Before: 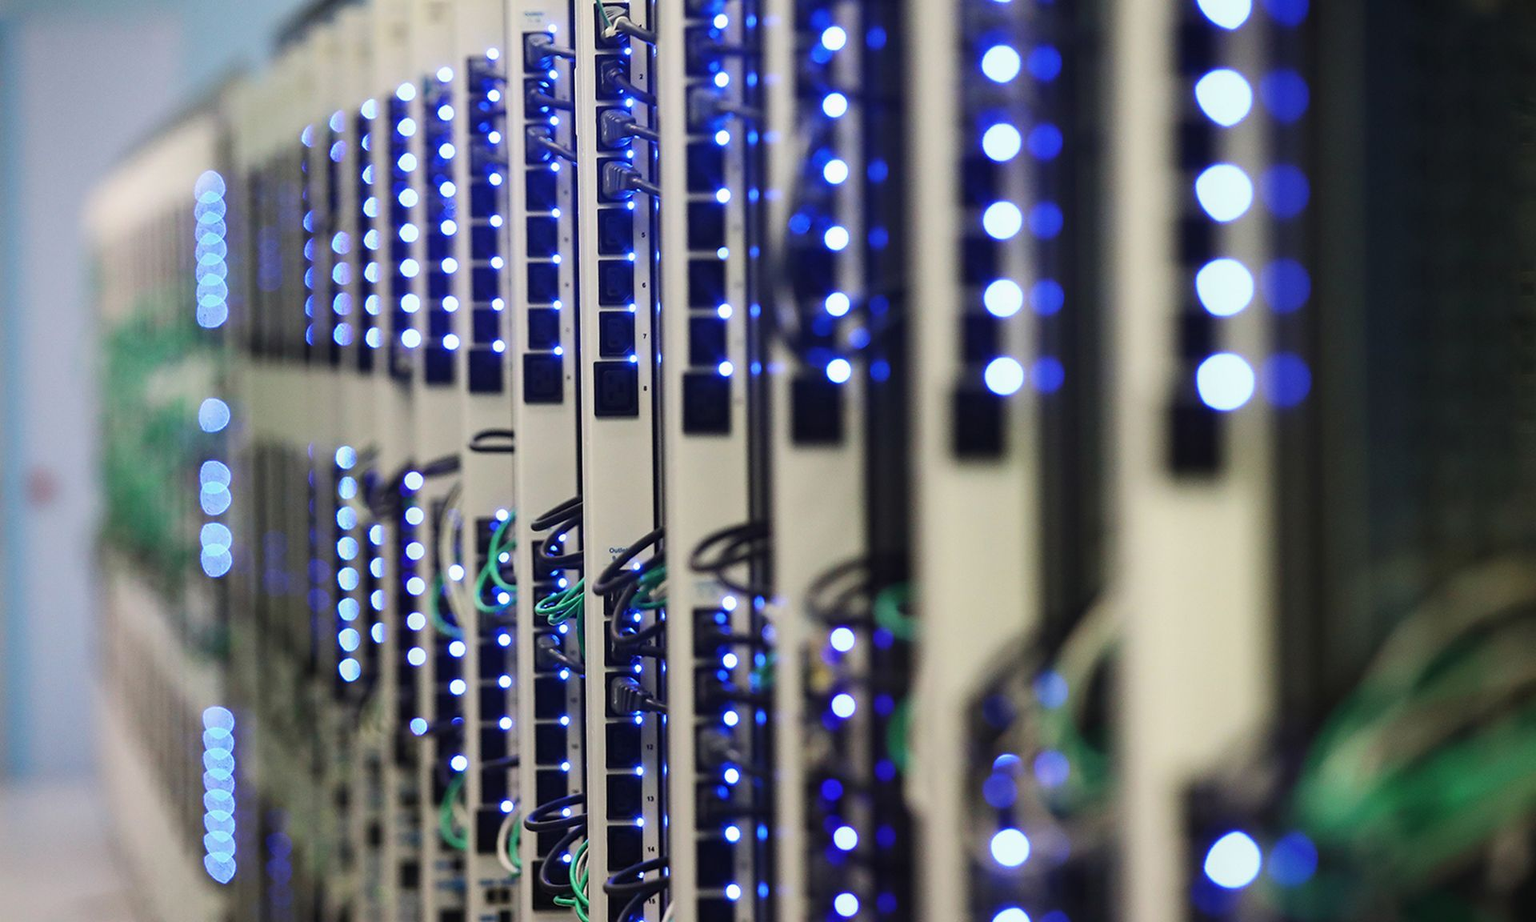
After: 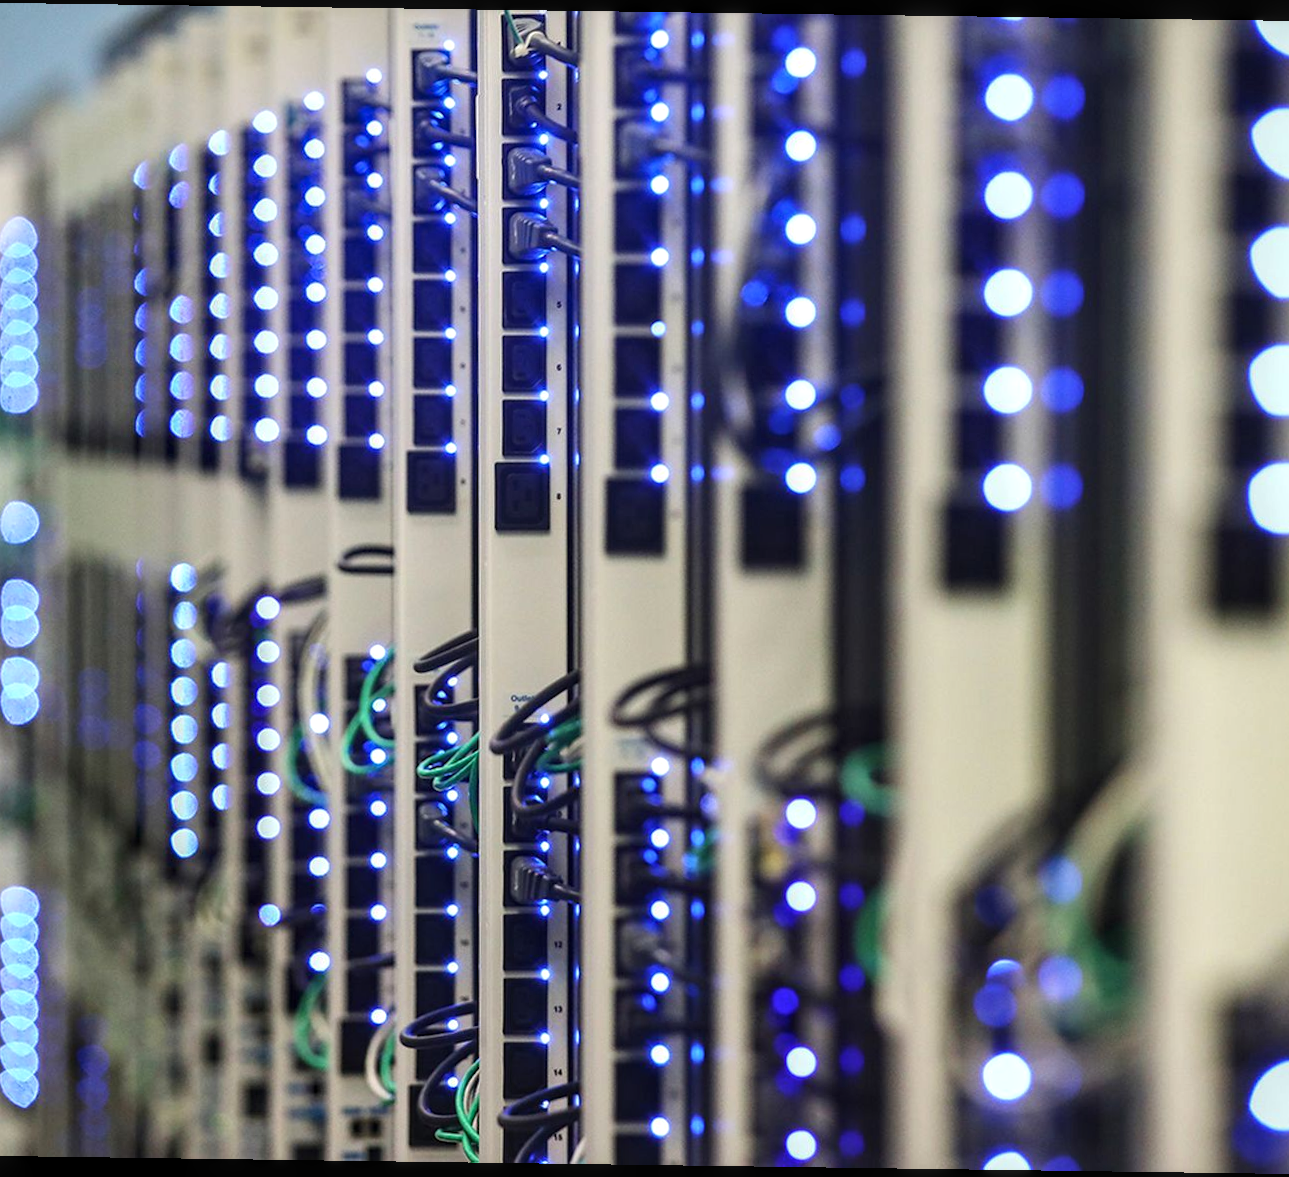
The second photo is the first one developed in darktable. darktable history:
exposure: exposure 0.2 EV, compensate highlight preservation false
crop and rotate: left 13.342%, right 19.991%
white balance: emerald 1
rotate and perspective: rotation 0.8°, automatic cropping off
local contrast: on, module defaults
